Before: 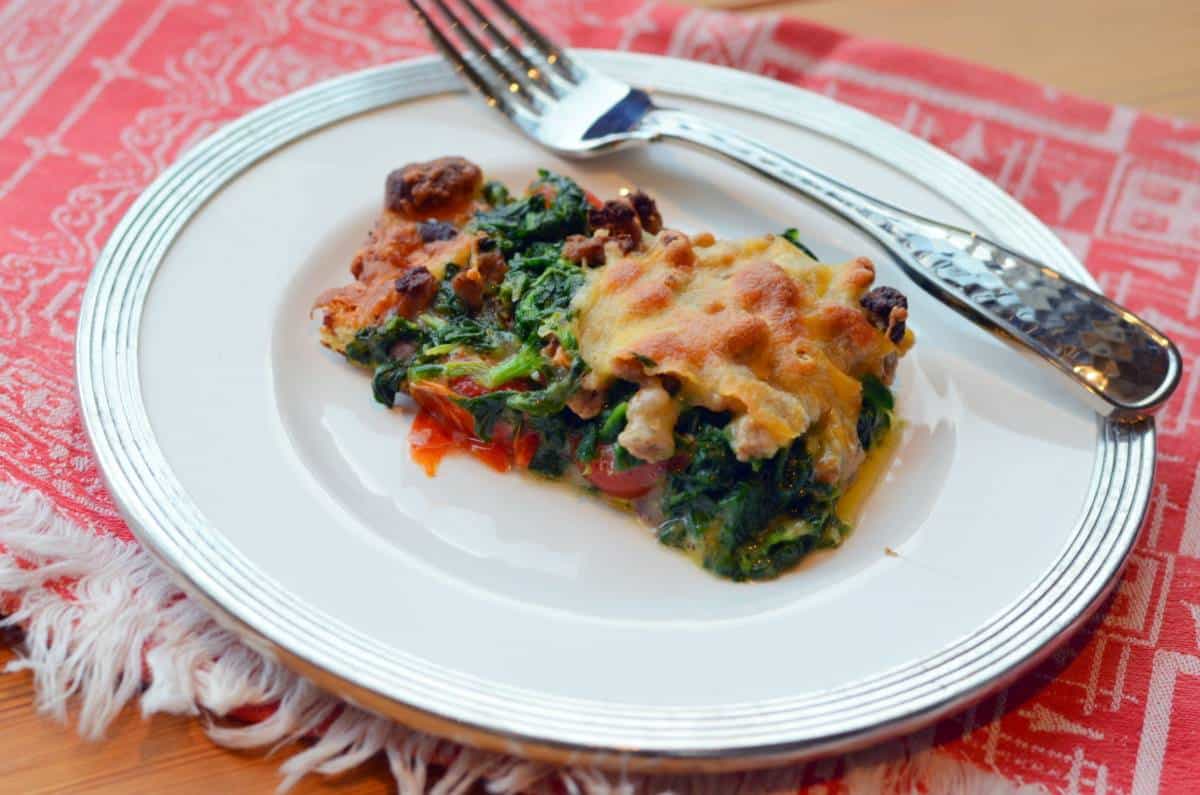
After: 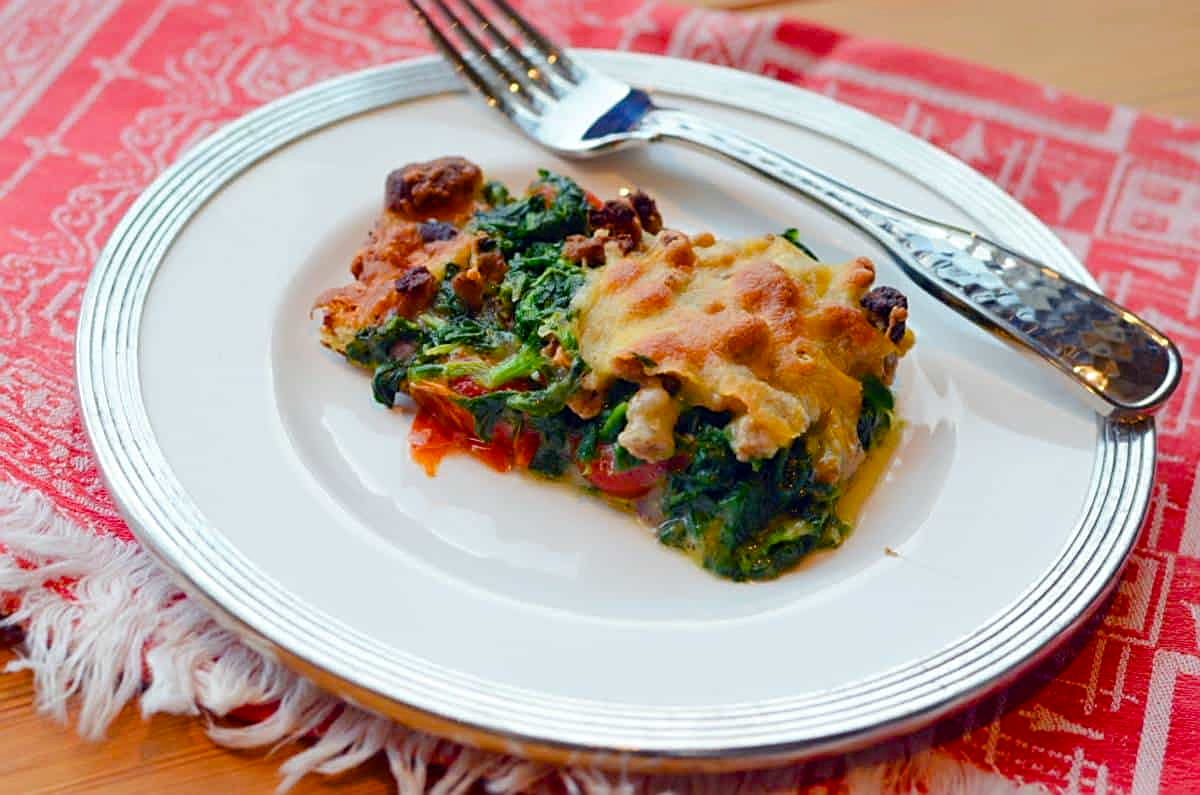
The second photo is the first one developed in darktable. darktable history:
color balance rgb: perceptual saturation grading › global saturation 25.813%, perceptual saturation grading › highlights -28.279%, perceptual saturation grading › shadows 34.229%, global vibrance 0.275%
sharpen: on, module defaults
